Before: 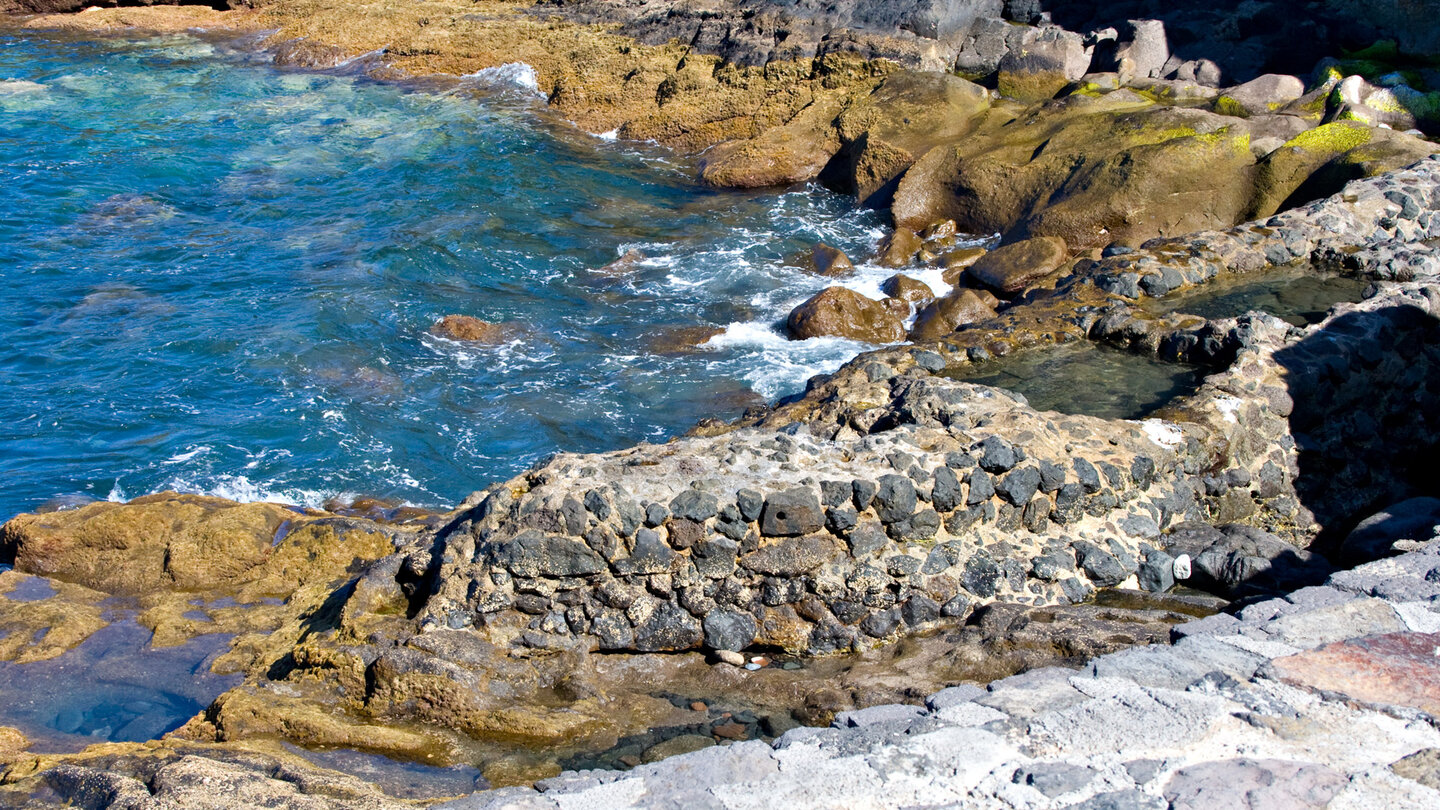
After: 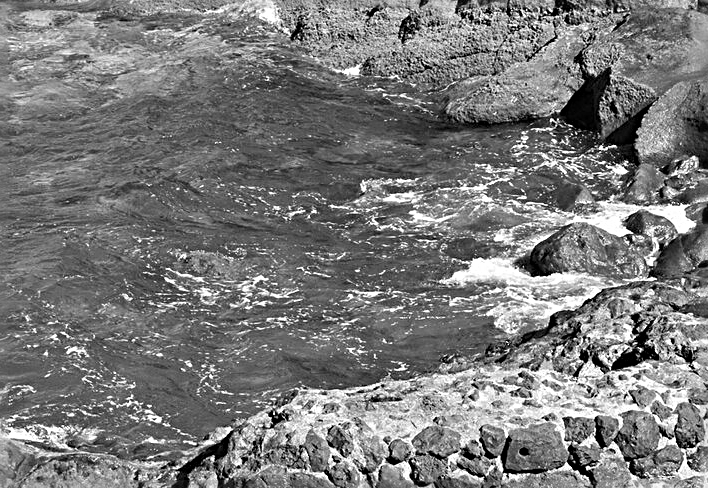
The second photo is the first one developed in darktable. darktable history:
crop: left 17.879%, top 7.913%, right 32.926%, bottom 31.801%
sharpen: radius 2.972, amount 0.763
color zones: curves: ch1 [(0, -0.394) (0.143, -0.394) (0.286, -0.394) (0.429, -0.392) (0.571, -0.391) (0.714, -0.391) (0.857, -0.391) (1, -0.394)]
